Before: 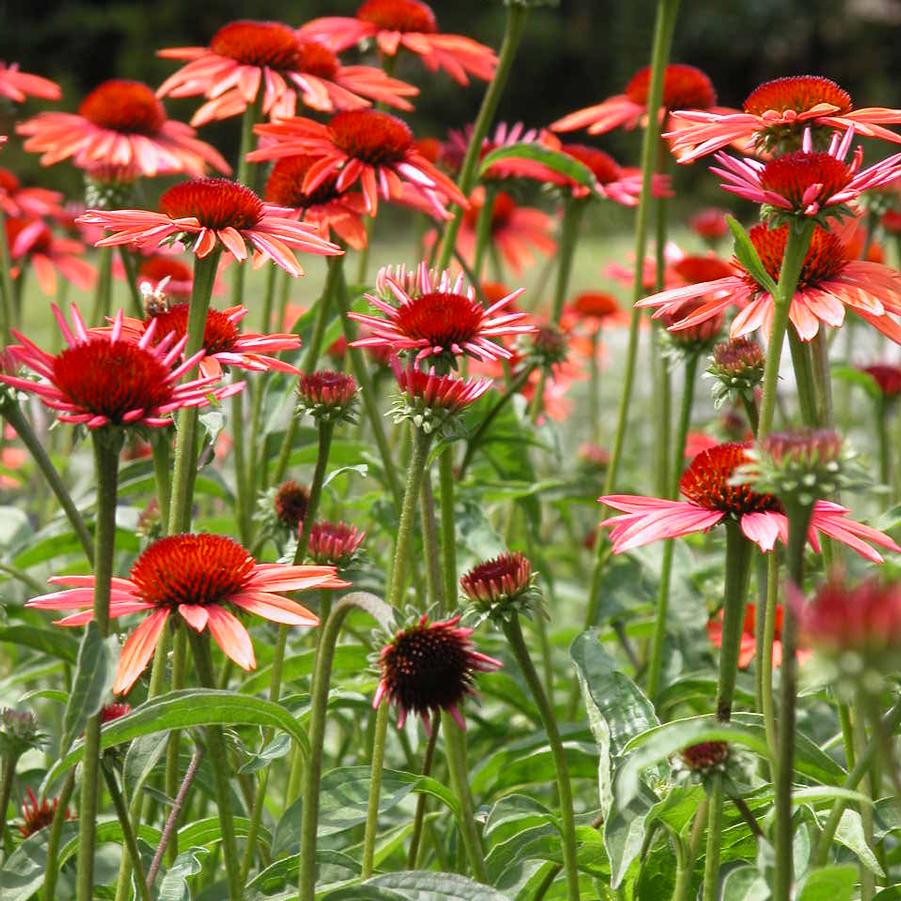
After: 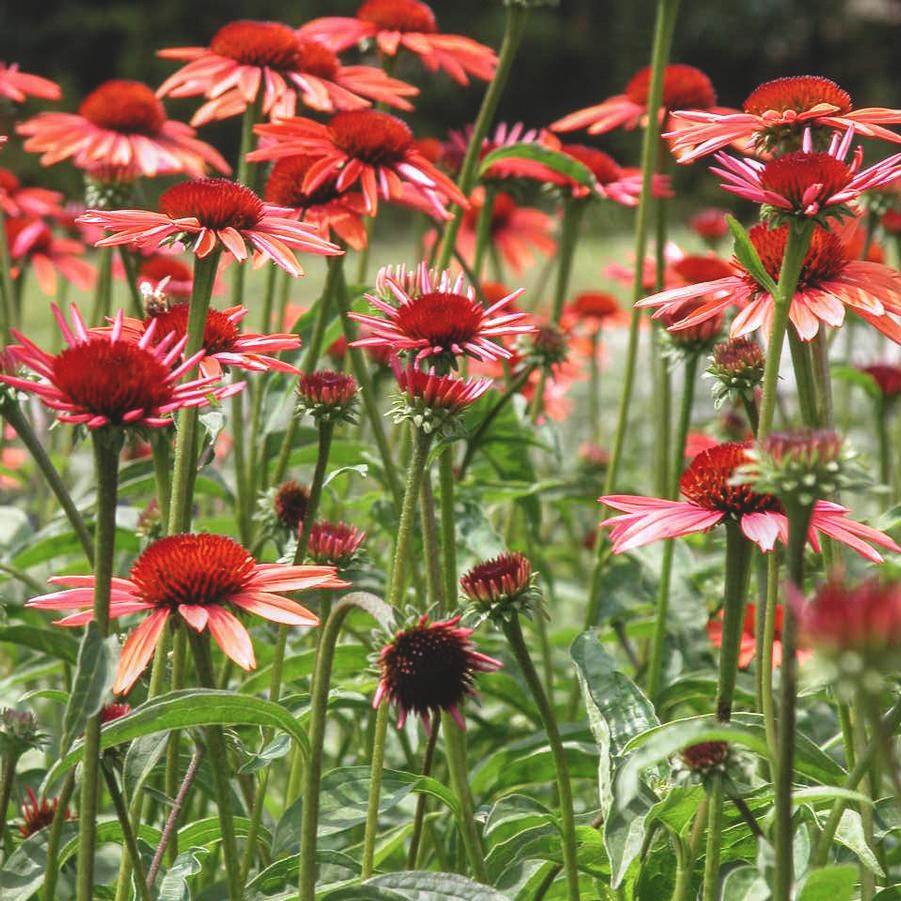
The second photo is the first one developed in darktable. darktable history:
exposure: black level correction -0.015, exposure -0.127 EV, compensate exposure bias true, compensate highlight preservation false
local contrast: on, module defaults
base curve: preserve colors none
